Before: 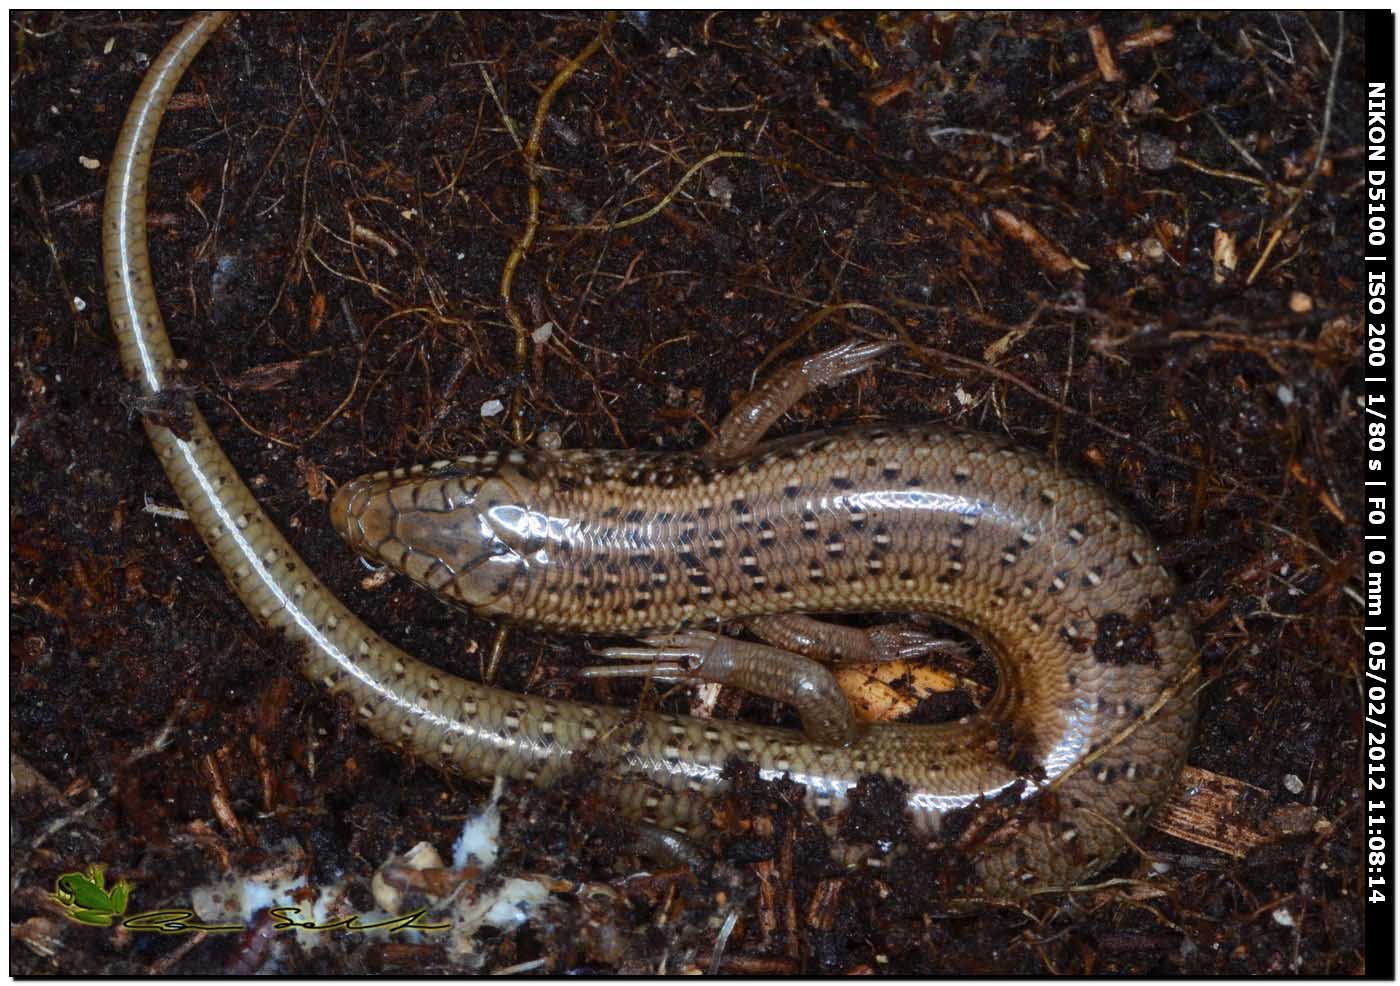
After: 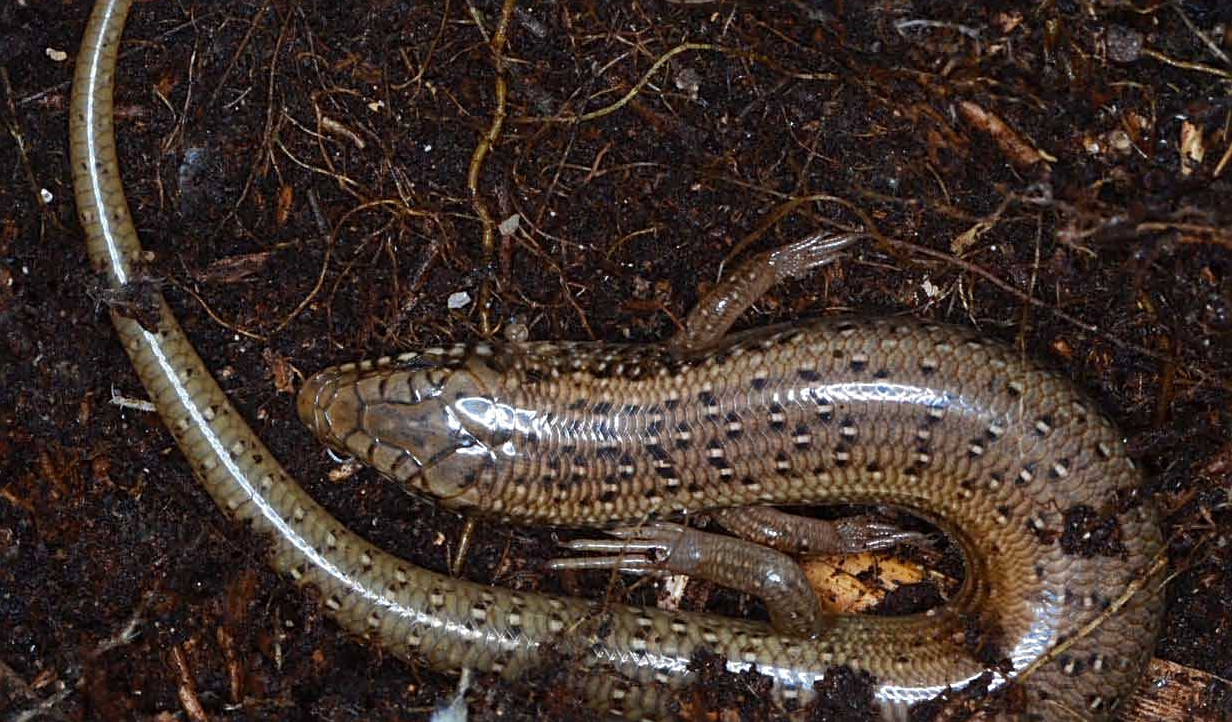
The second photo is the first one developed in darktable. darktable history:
crop and rotate: left 2.397%, top 11.005%, right 9.573%, bottom 15.713%
sharpen: radius 2.747
